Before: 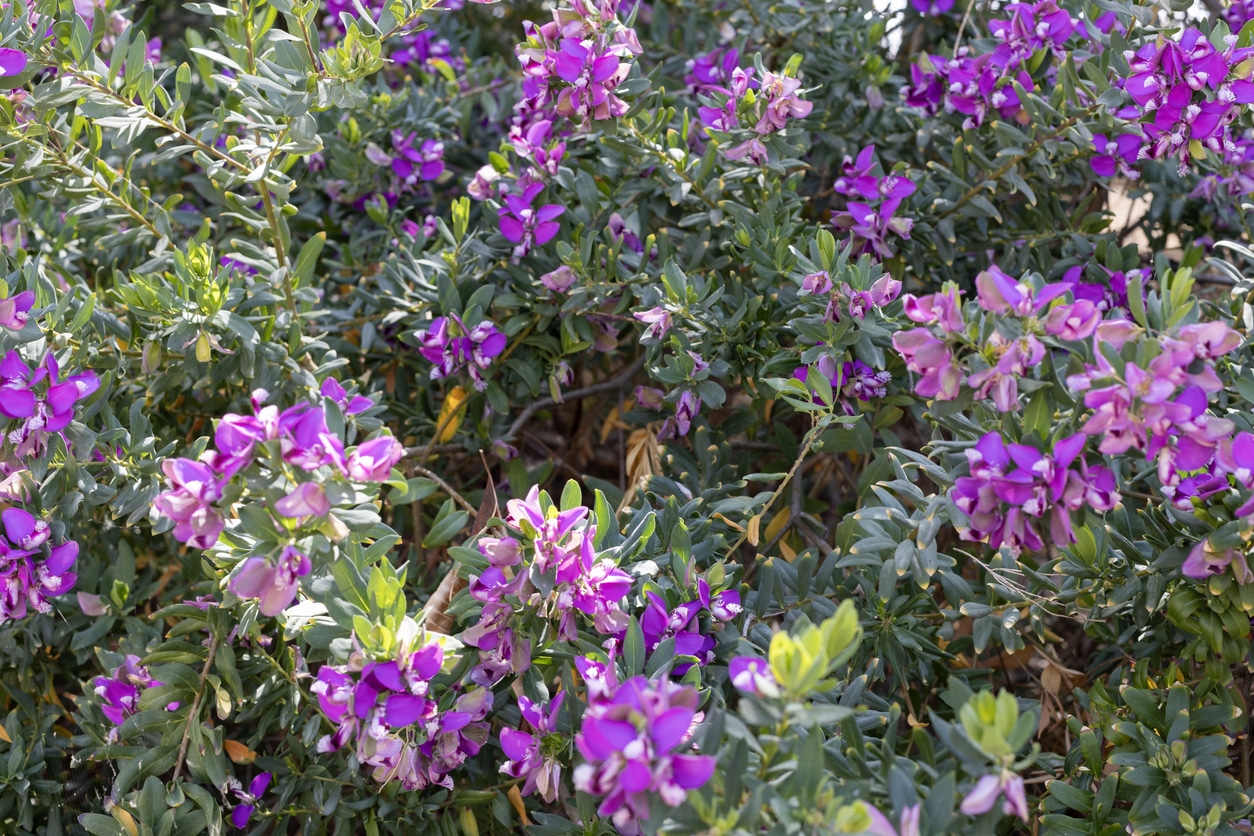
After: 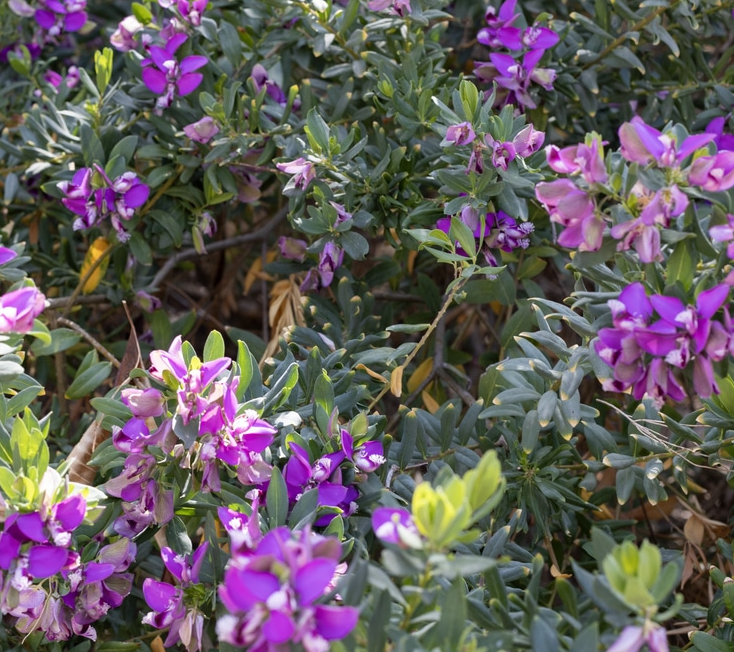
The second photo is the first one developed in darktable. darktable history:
crop and rotate: left 28.625%, top 17.865%, right 12.8%, bottom 4.078%
